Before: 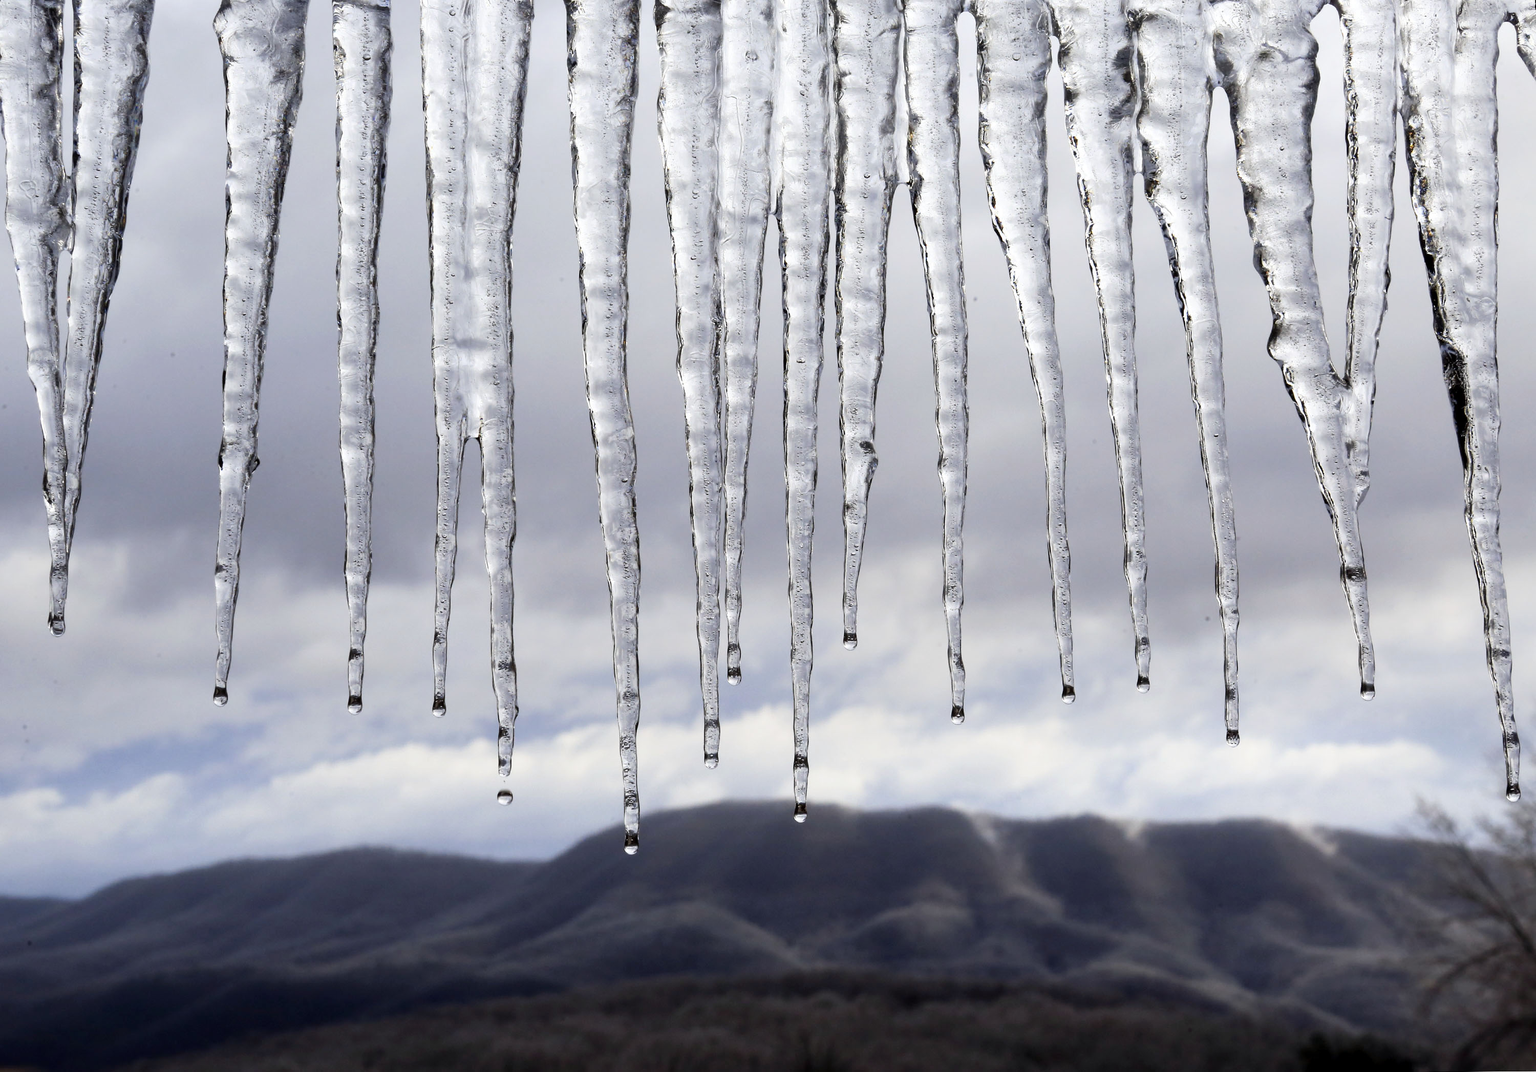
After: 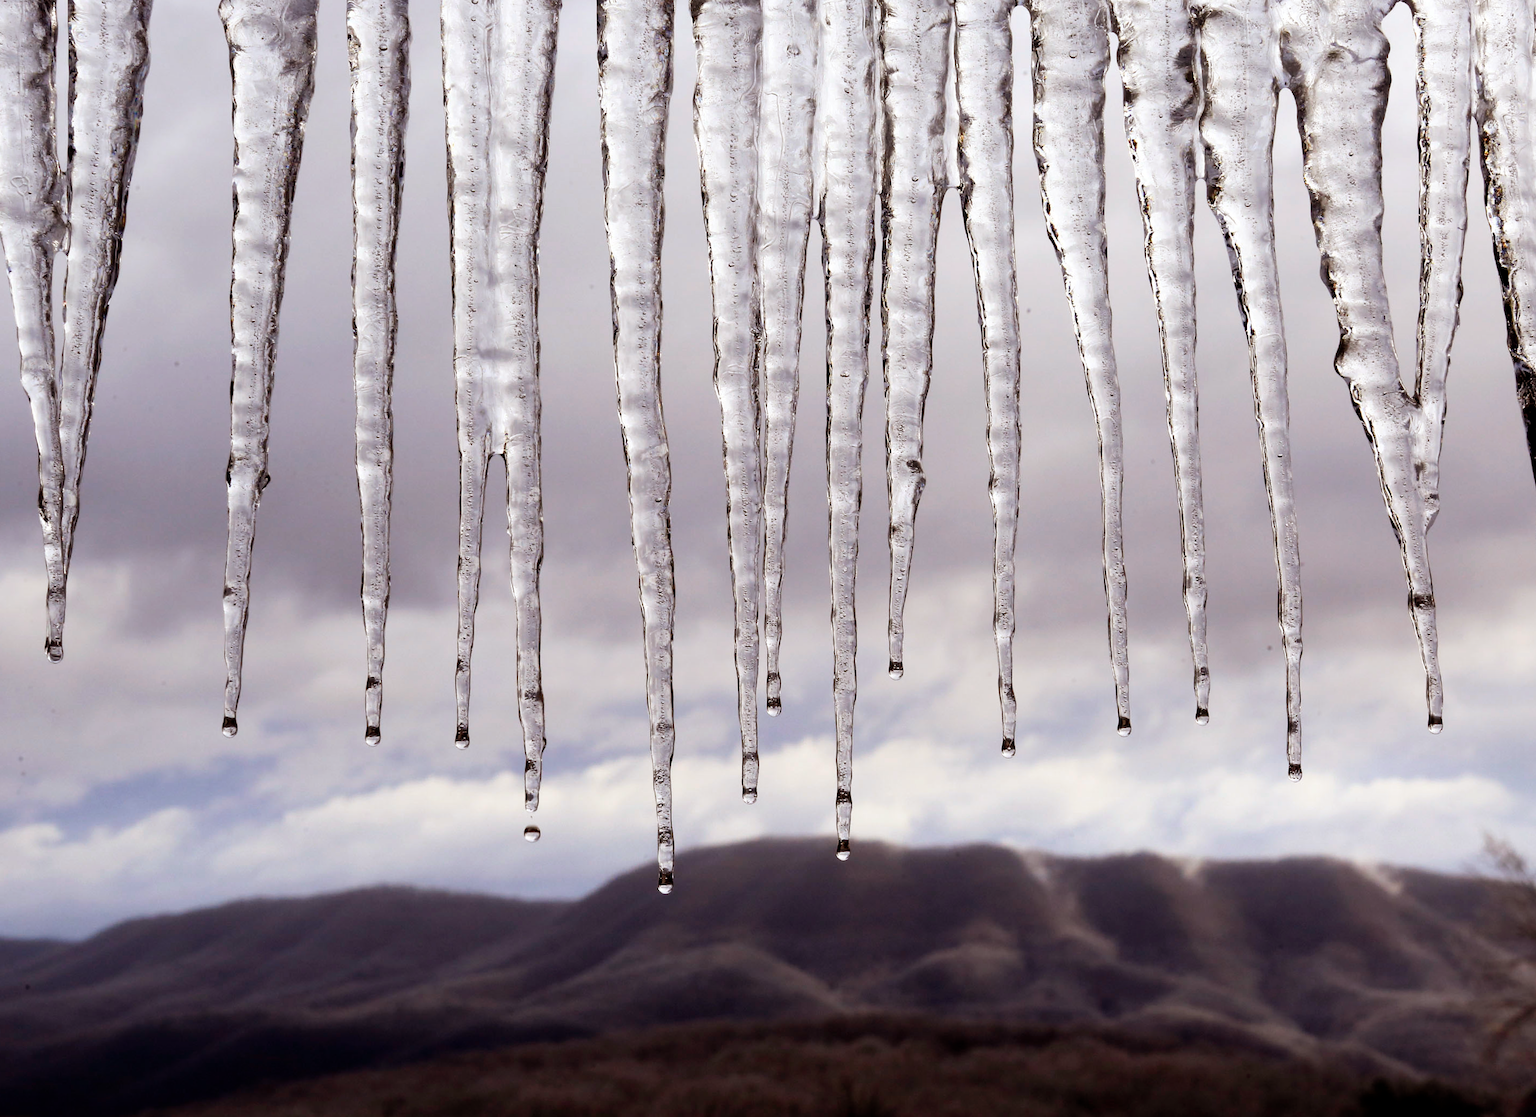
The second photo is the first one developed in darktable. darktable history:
crop: right 4.126%, bottom 0.031%
rotate and perspective: rotation 0.174°, lens shift (vertical) 0.013, lens shift (horizontal) 0.019, shear 0.001, automatic cropping original format, crop left 0.007, crop right 0.991, crop top 0.016, crop bottom 0.997
rgb levels: mode RGB, independent channels, levels [[0, 0.5, 1], [0, 0.521, 1], [0, 0.536, 1]]
